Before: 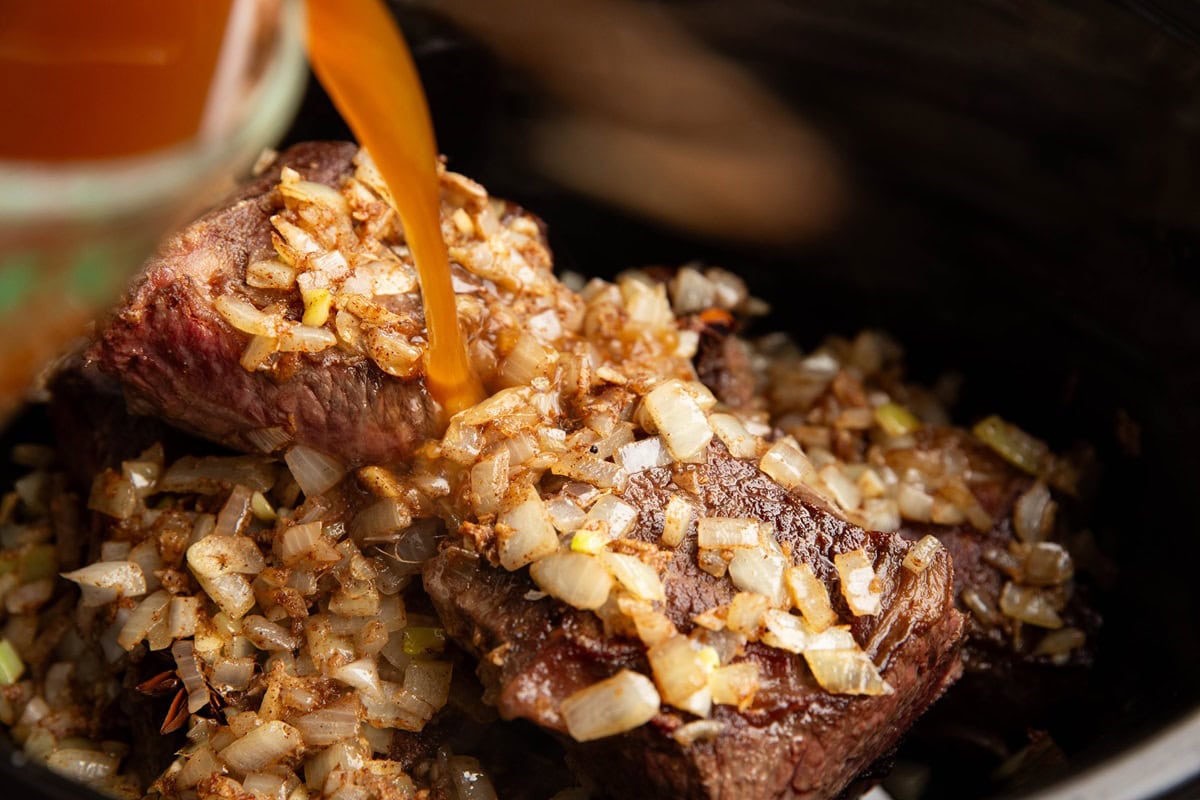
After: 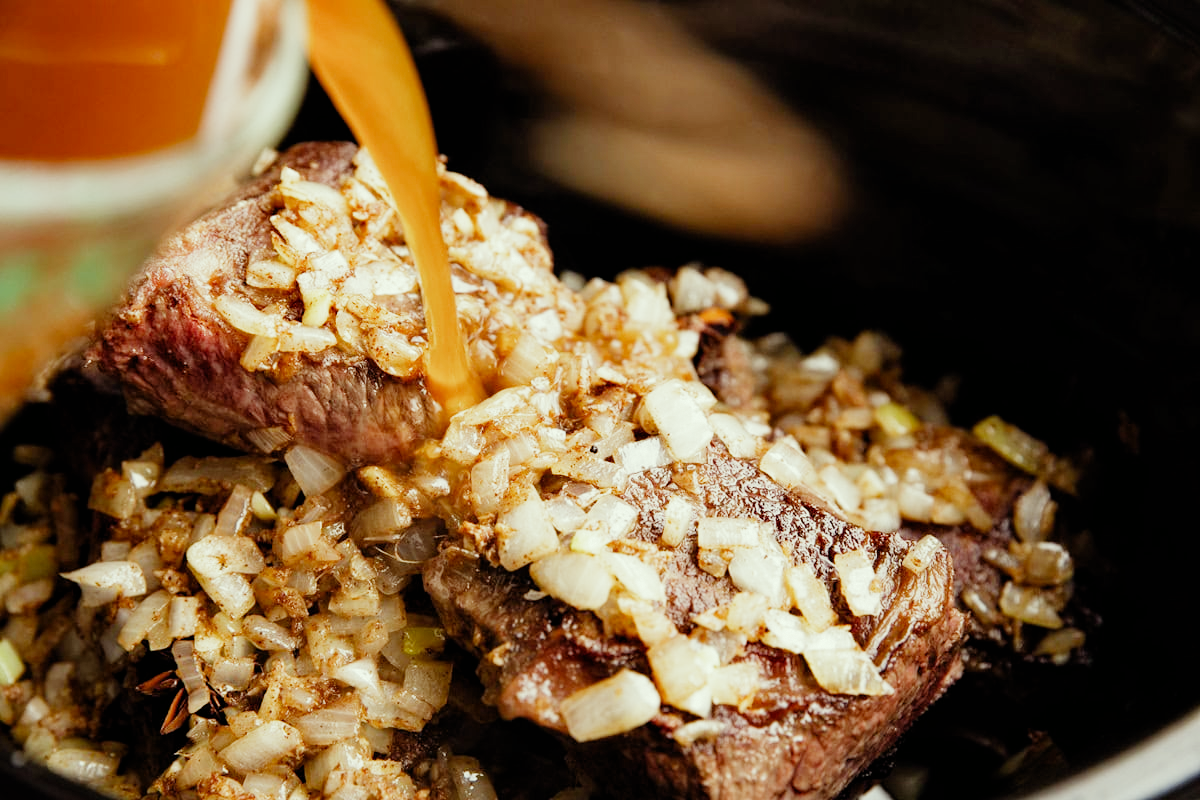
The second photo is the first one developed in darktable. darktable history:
contrast equalizer: y [[0.6 ×6], [0.55 ×6], [0 ×6], [0 ×6], [0 ×6]], mix 0.138
filmic rgb: black relative exposure -7.65 EV, white relative exposure 4.56 EV, threshold -0.314 EV, transition 3.19 EV, structure ↔ texture 99.58%, hardness 3.61, preserve chrominance no, color science v4 (2020), type of noise poissonian, enable highlight reconstruction true
color correction: highlights a* -4.76, highlights b* 5.06, saturation 0.943
exposure: black level correction 0, exposure 1.103 EV, compensate exposure bias true, compensate highlight preservation false
